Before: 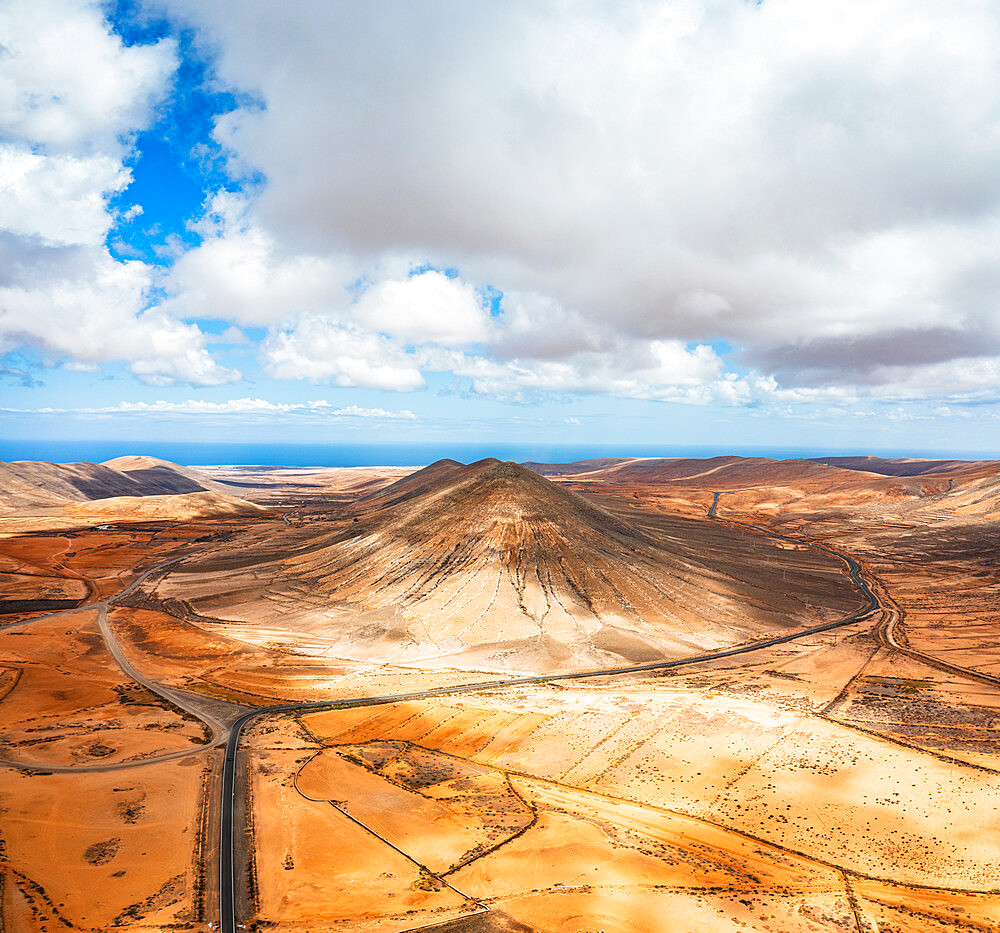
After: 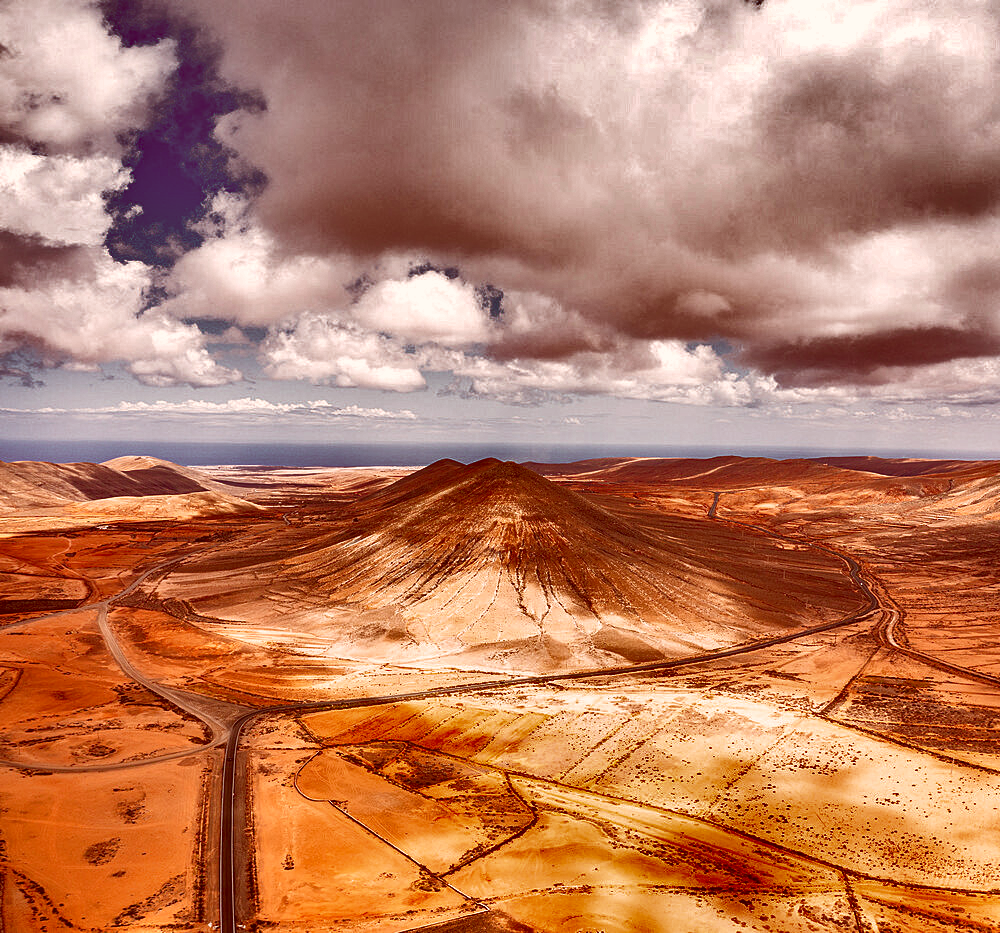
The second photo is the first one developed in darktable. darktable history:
shadows and highlights: shadows 17.37, highlights -83.92, soften with gaussian
color correction: highlights a* 9.34, highlights b* 8.59, shadows a* 39.56, shadows b* 39.24, saturation 0.79
